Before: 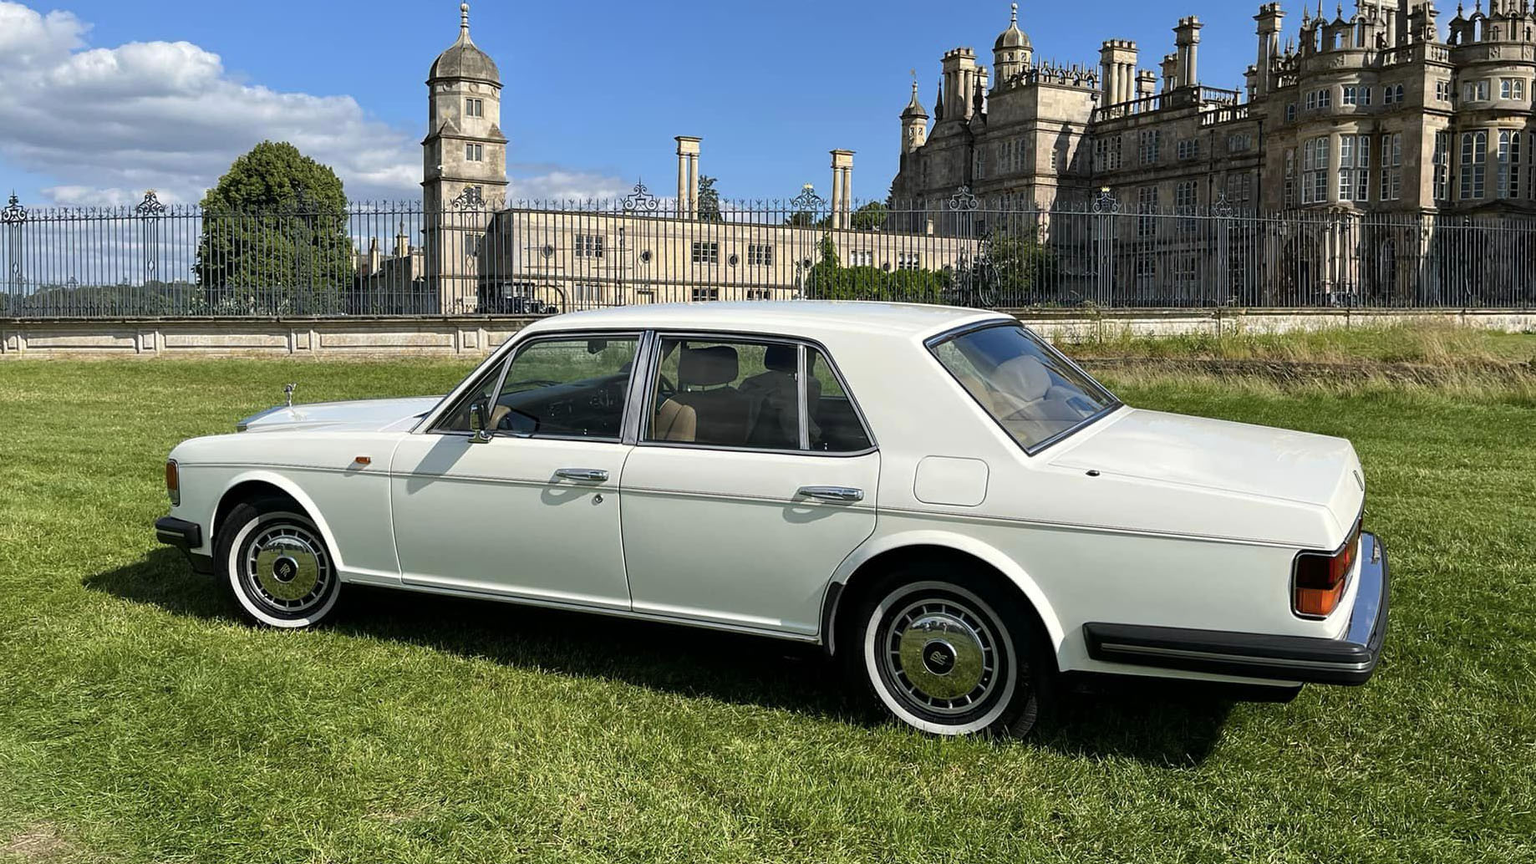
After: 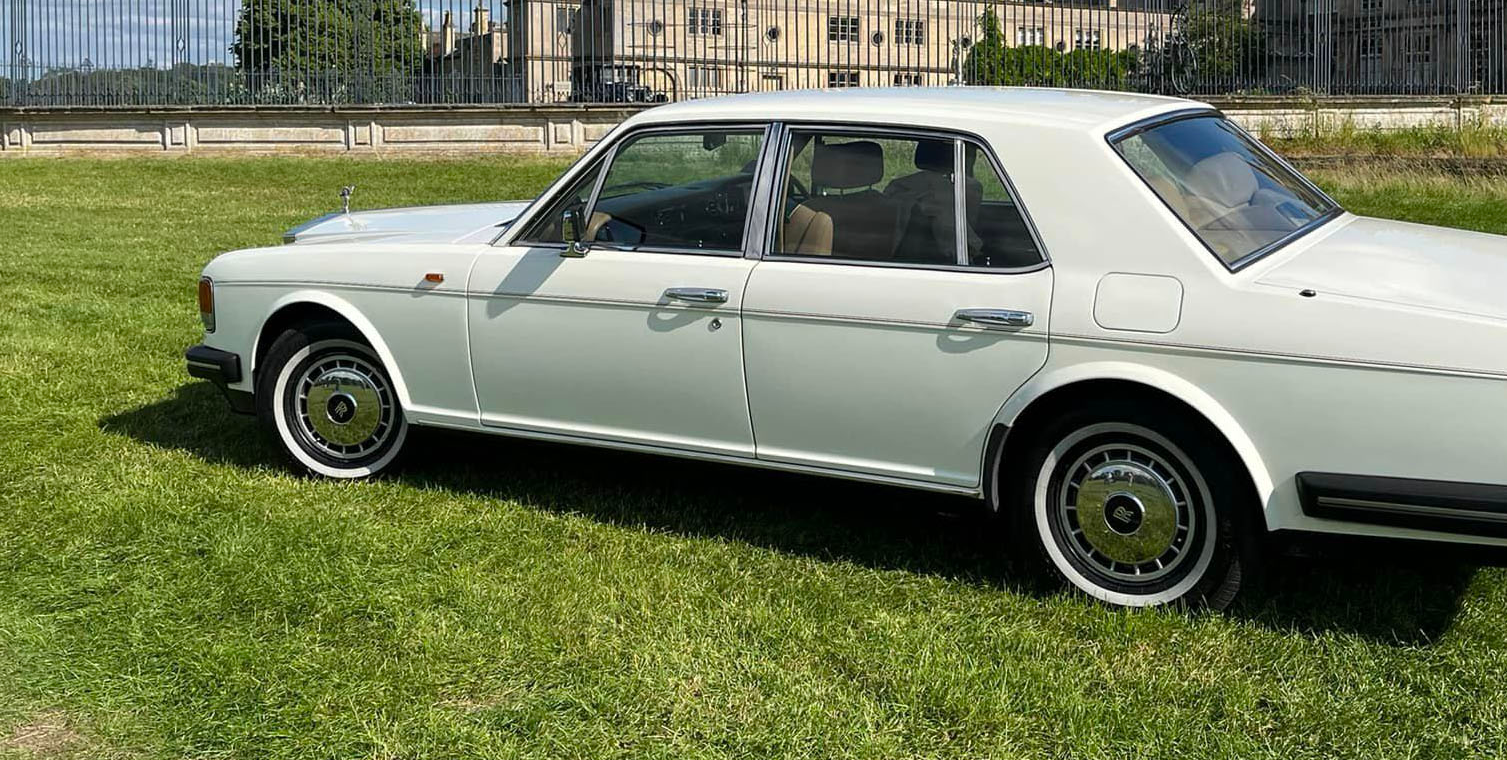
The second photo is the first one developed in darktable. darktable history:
crop: top 26.47%, right 17.961%
